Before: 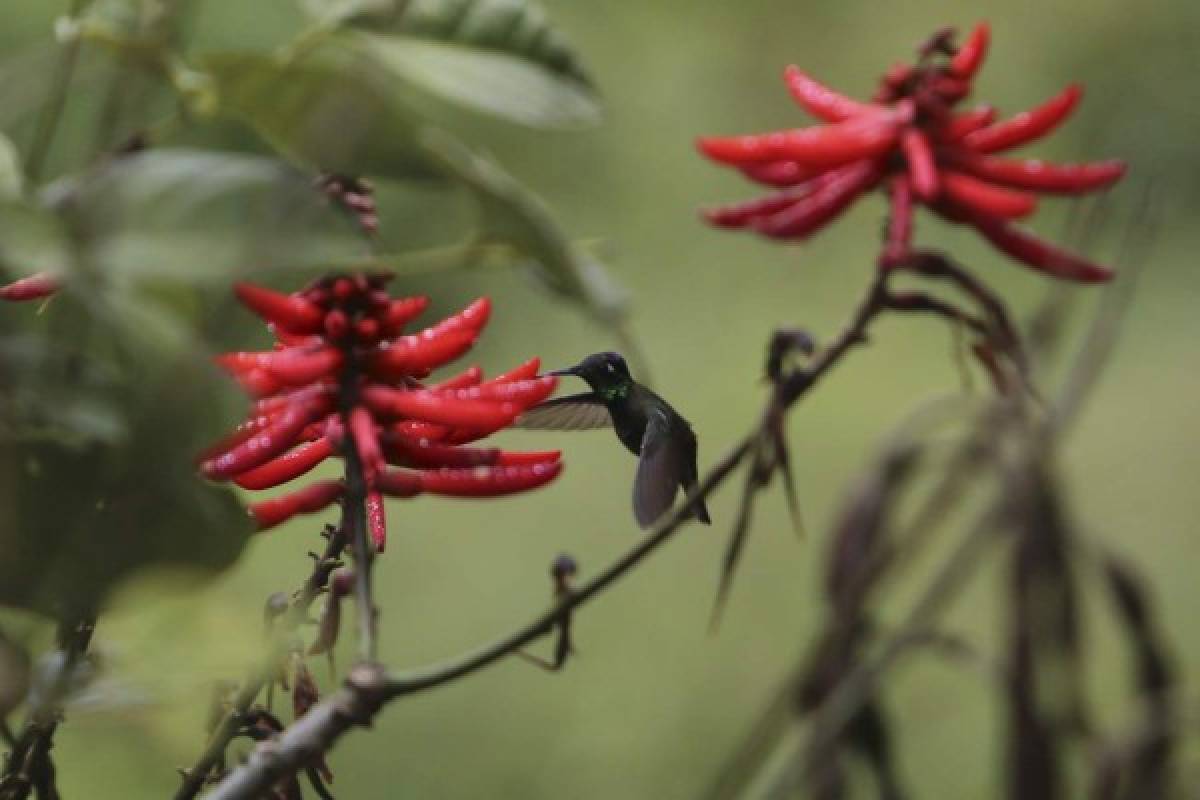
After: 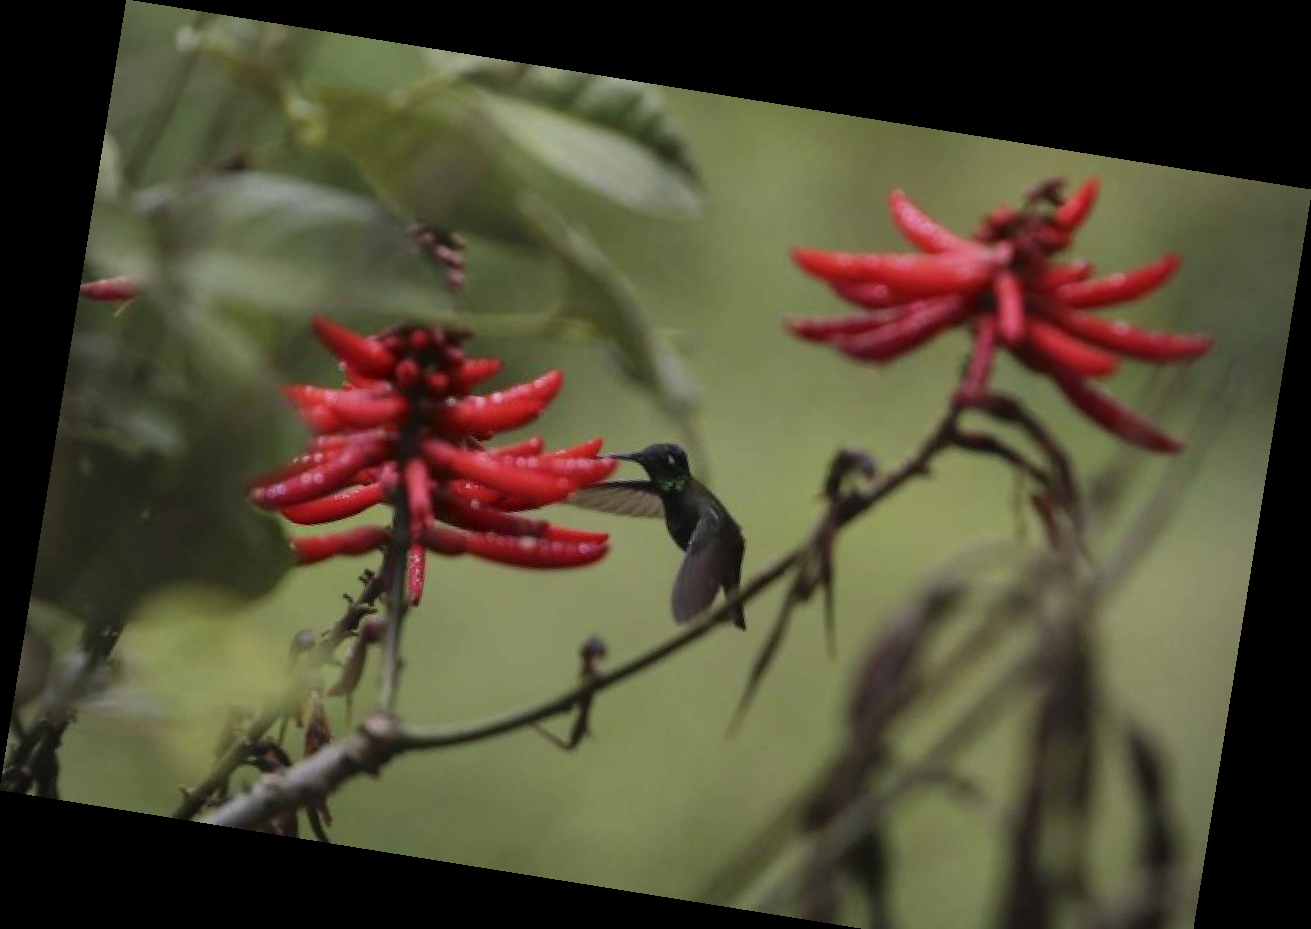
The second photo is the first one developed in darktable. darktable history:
rotate and perspective: rotation 9.12°, automatic cropping off
crop and rotate: top 0%, bottom 5.097%
vignetting: fall-off start 79.88%
exposure: exposure -0.177 EV, compensate highlight preservation false
